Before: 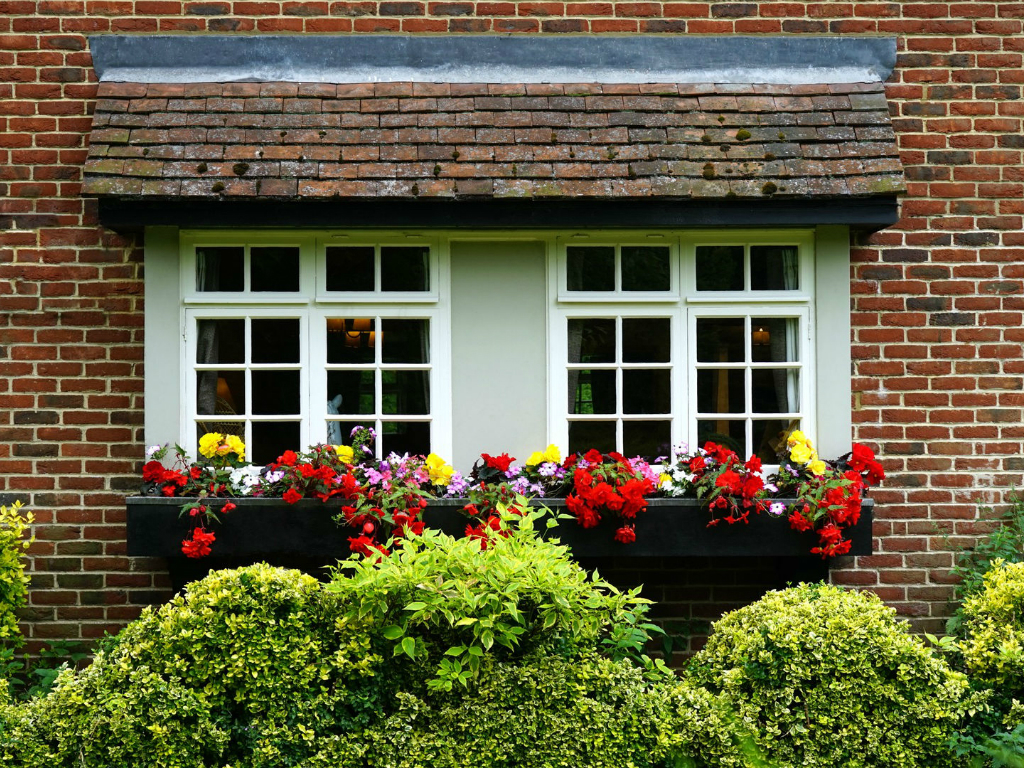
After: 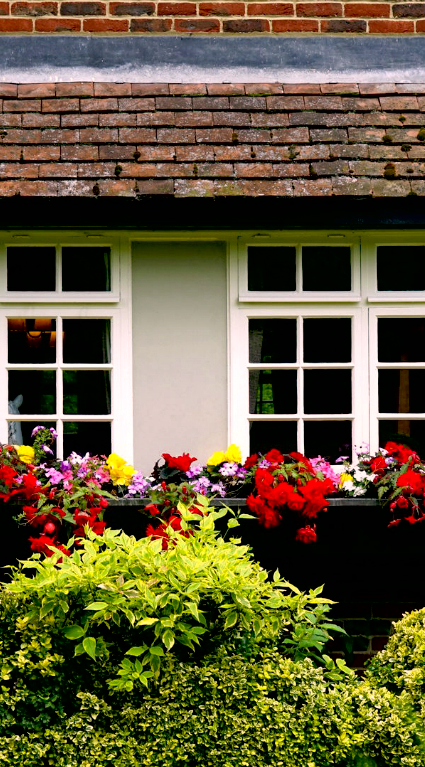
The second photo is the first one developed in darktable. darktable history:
local contrast: mode bilateral grid, contrast 20, coarseness 51, detail 141%, midtone range 0.2
crop: left 31.164%, right 27.256%
exposure: black level correction 0.014, compensate exposure bias true, compensate highlight preservation false
color correction: highlights a* 12.54, highlights b* 5.56
